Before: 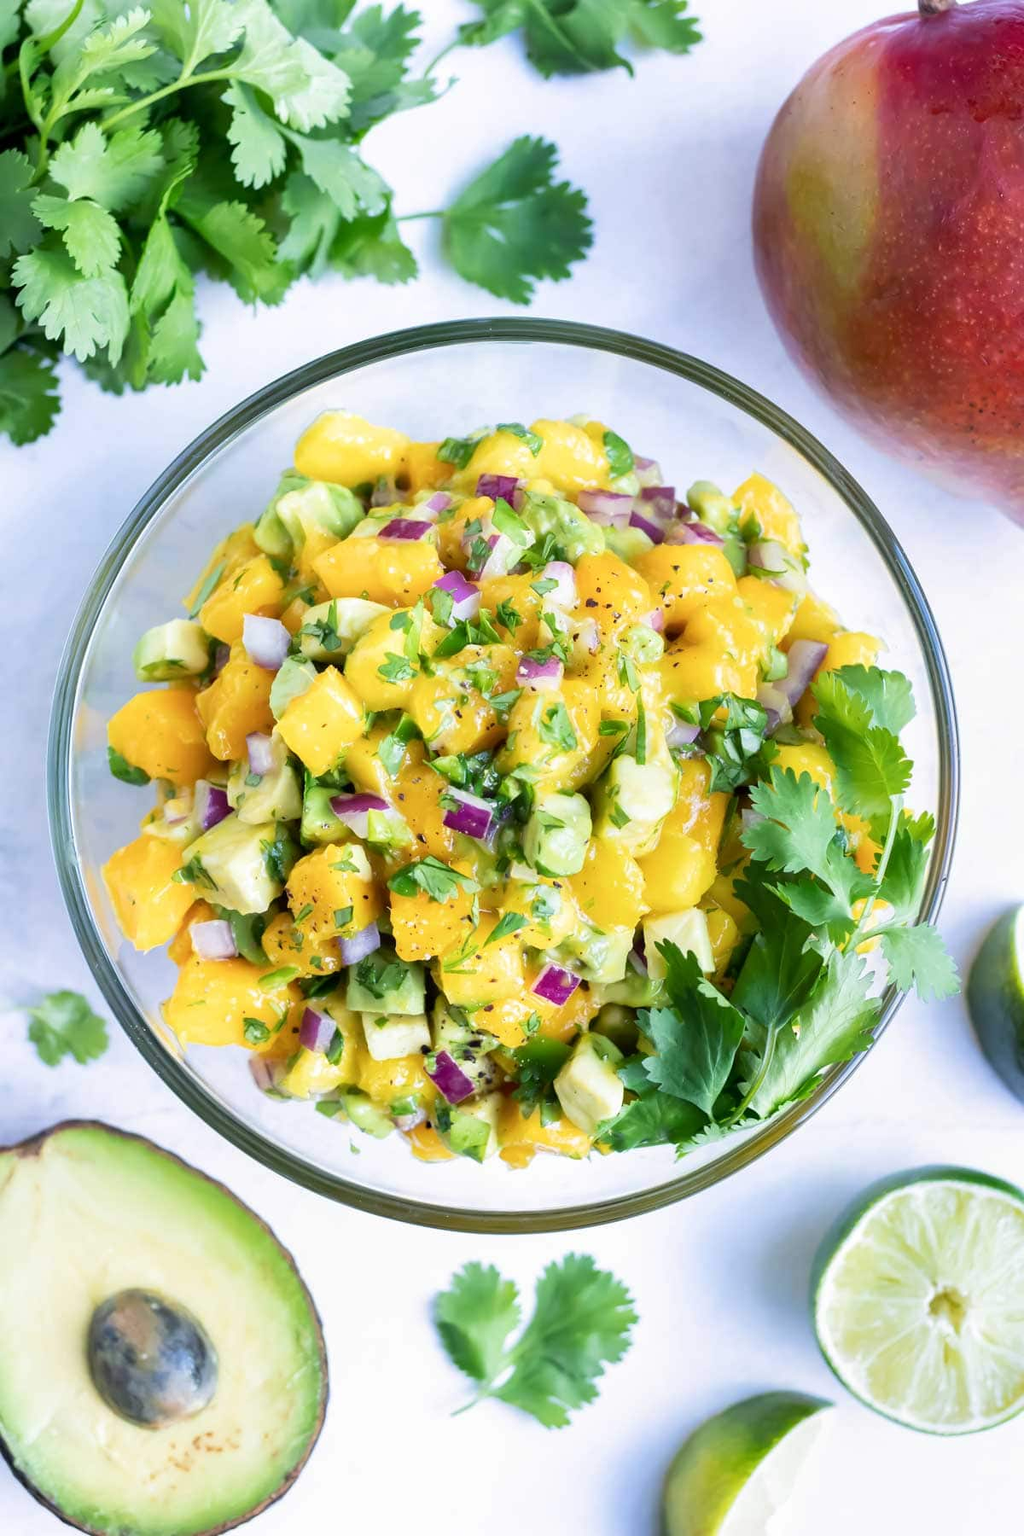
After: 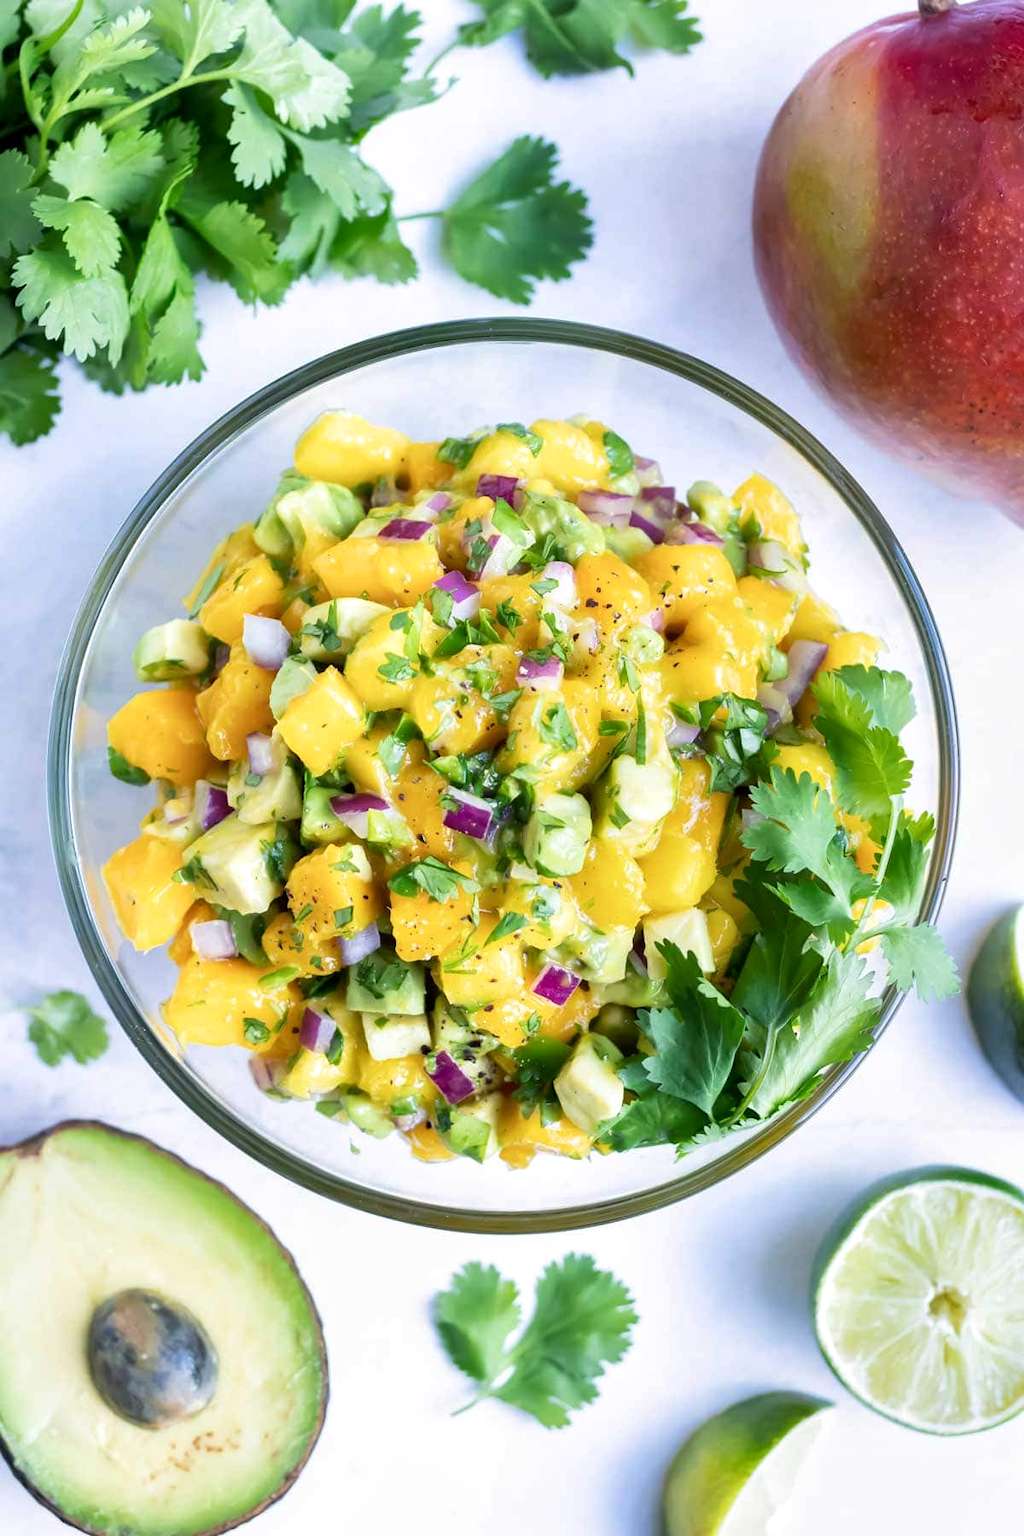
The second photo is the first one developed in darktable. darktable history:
local contrast: mode bilateral grid, contrast 21, coarseness 51, detail 120%, midtone range 0.2
